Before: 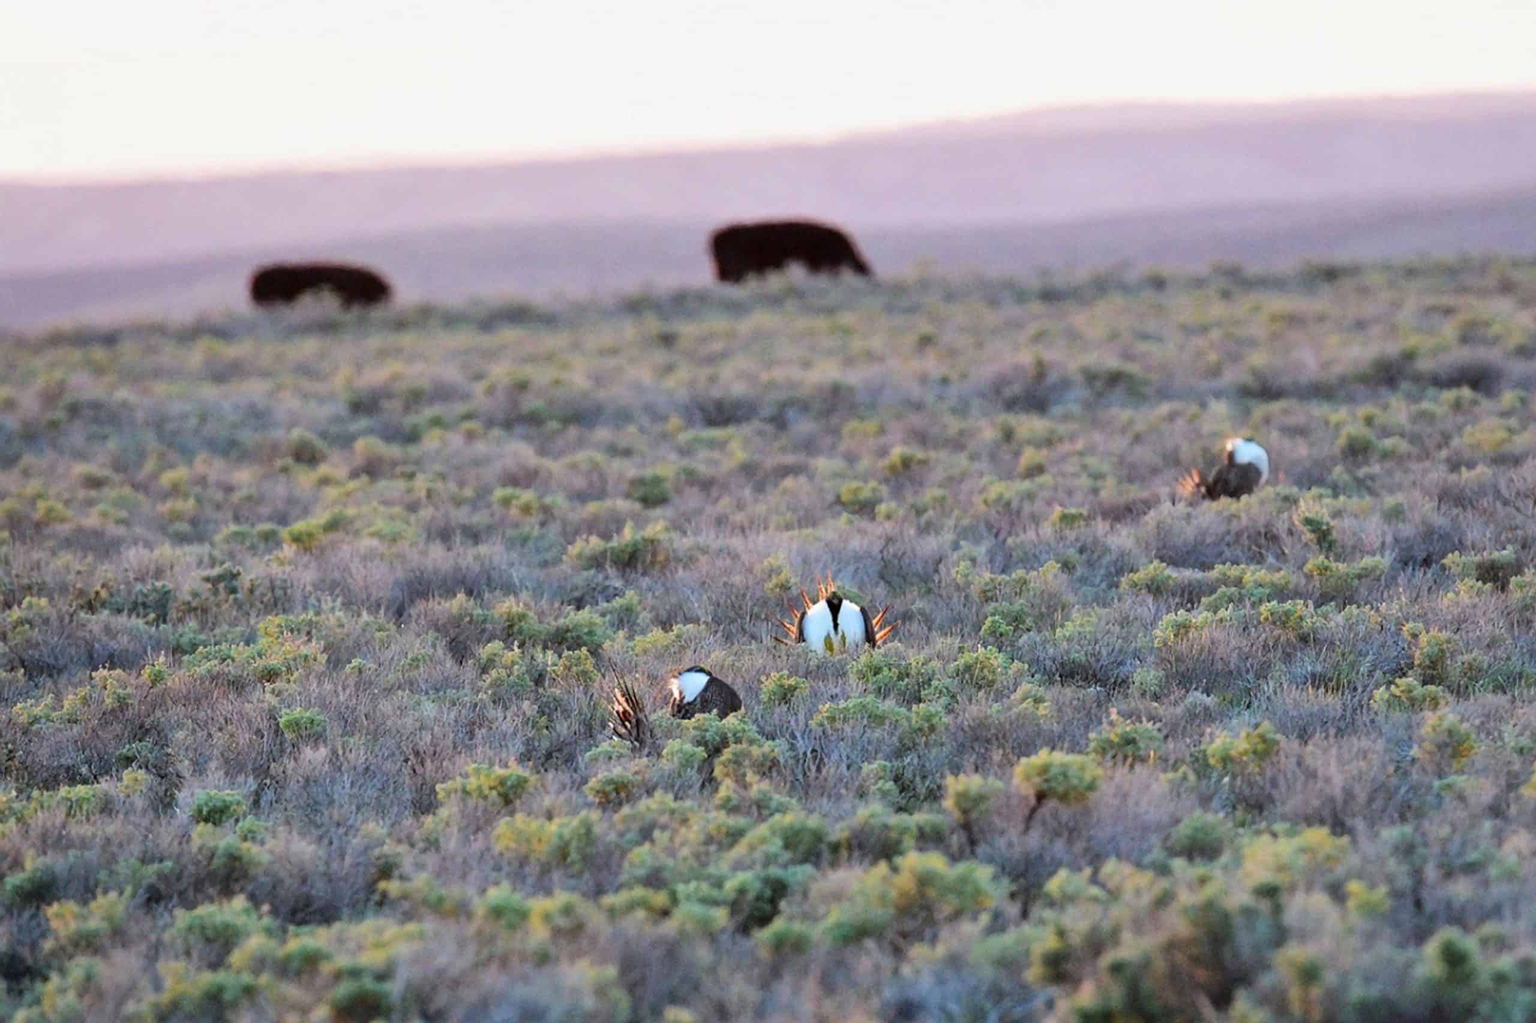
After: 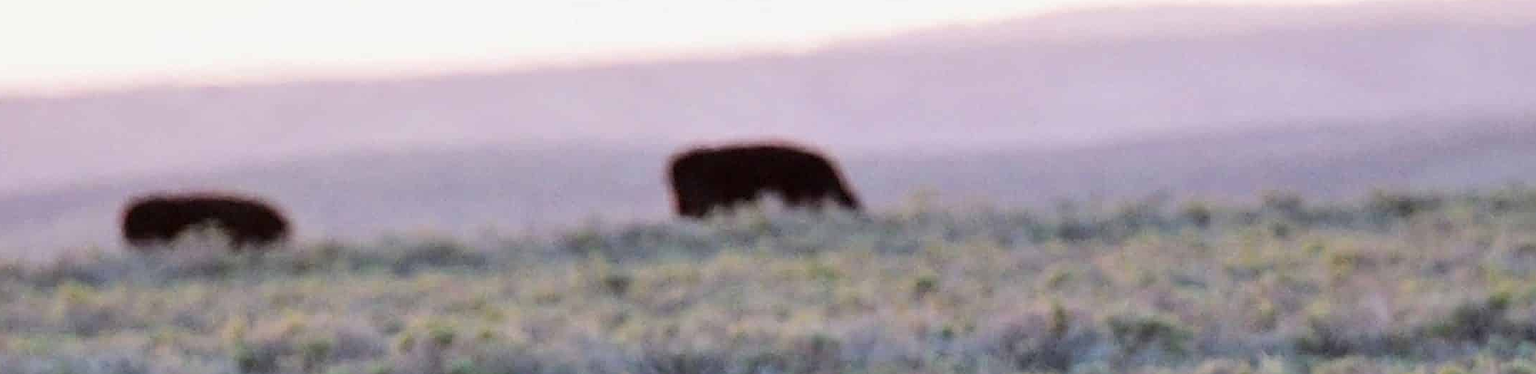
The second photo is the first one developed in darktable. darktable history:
crop and rotate: left 9.636%, top 9.77%, right 6.172%, bottom 59.352%
sharpen: on, module defaults
